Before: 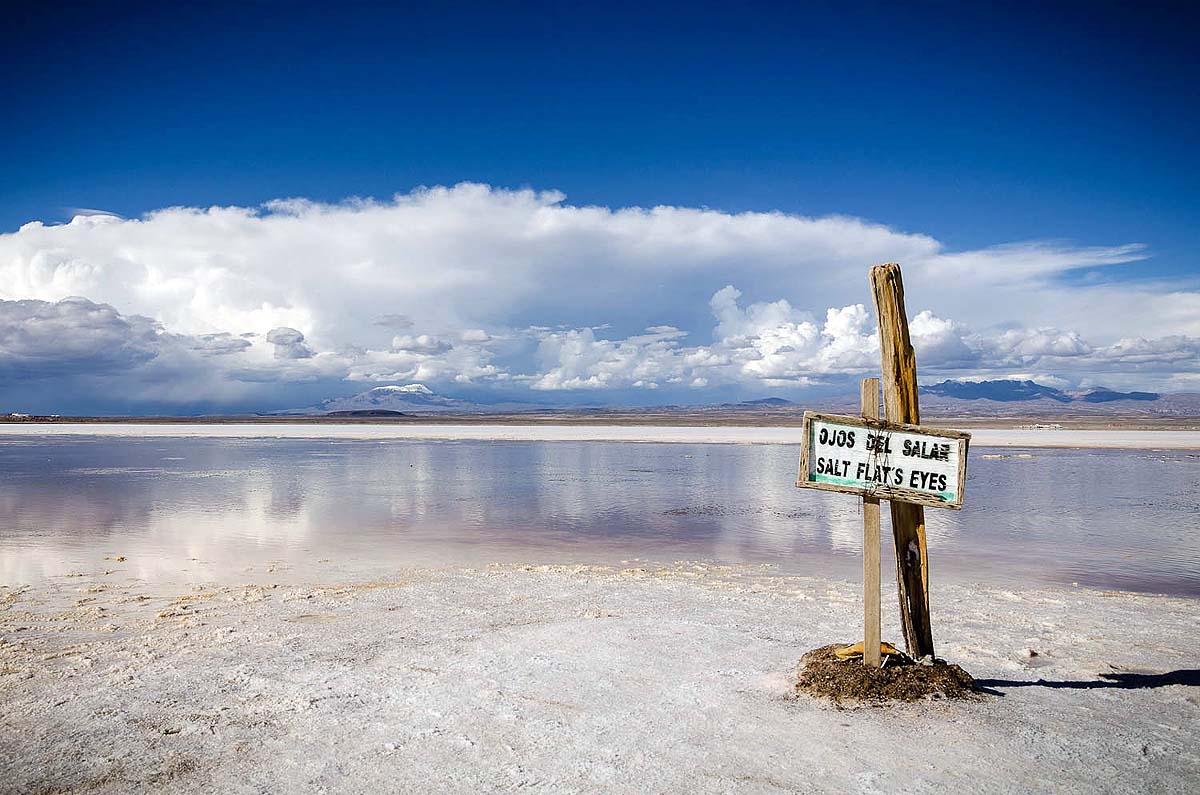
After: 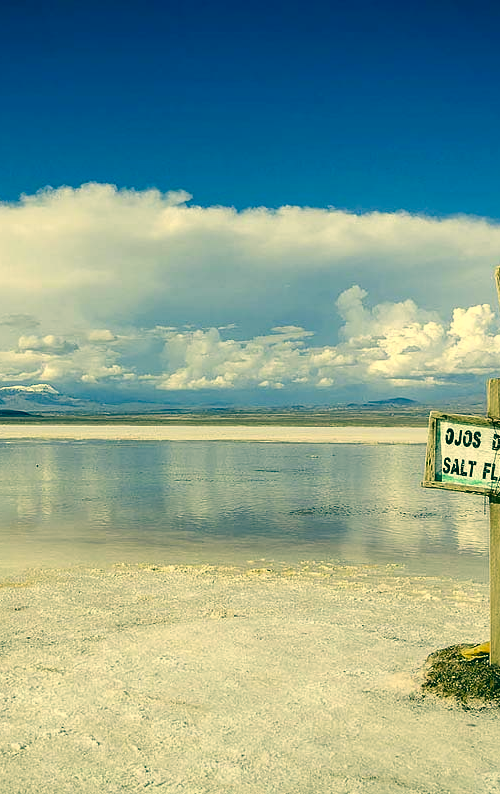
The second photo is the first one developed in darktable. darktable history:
color correction: highlights a* 1.83, highlights b* 34.02, shadows a* -36.68, shadows b* -5.48
crop: left 31.229%, right 27.105%
